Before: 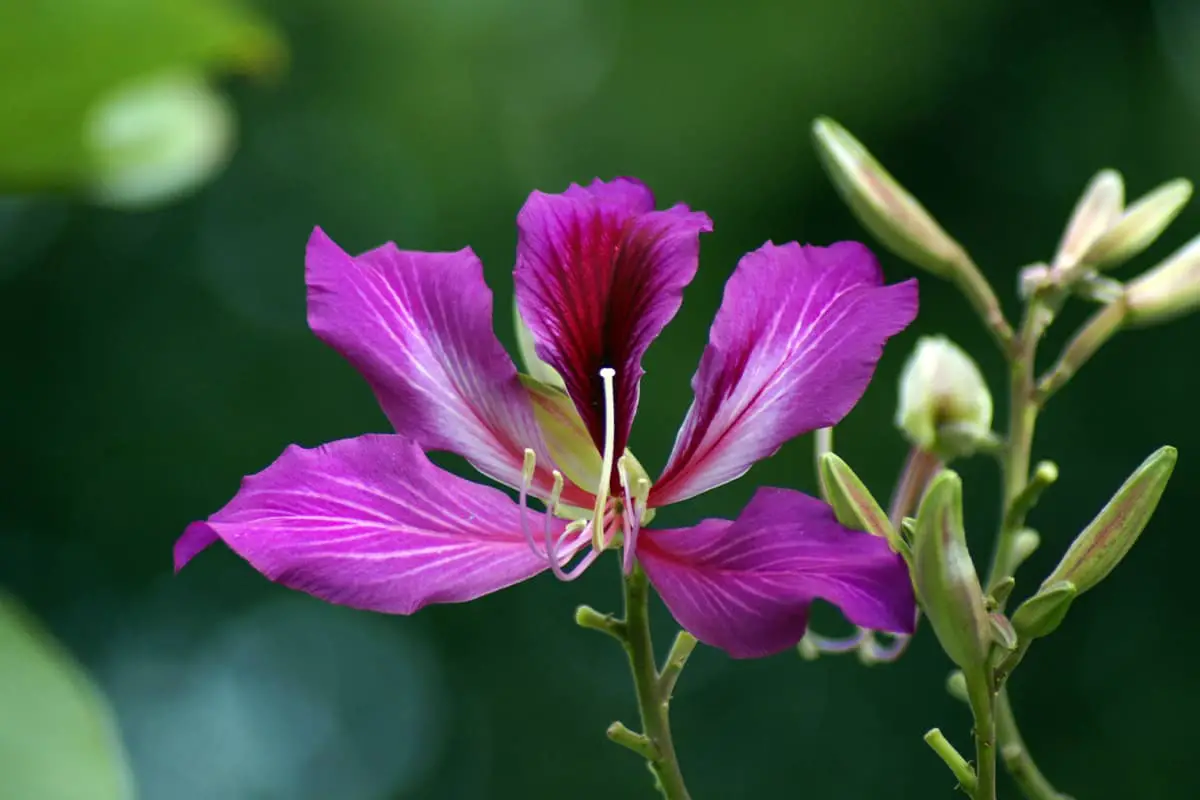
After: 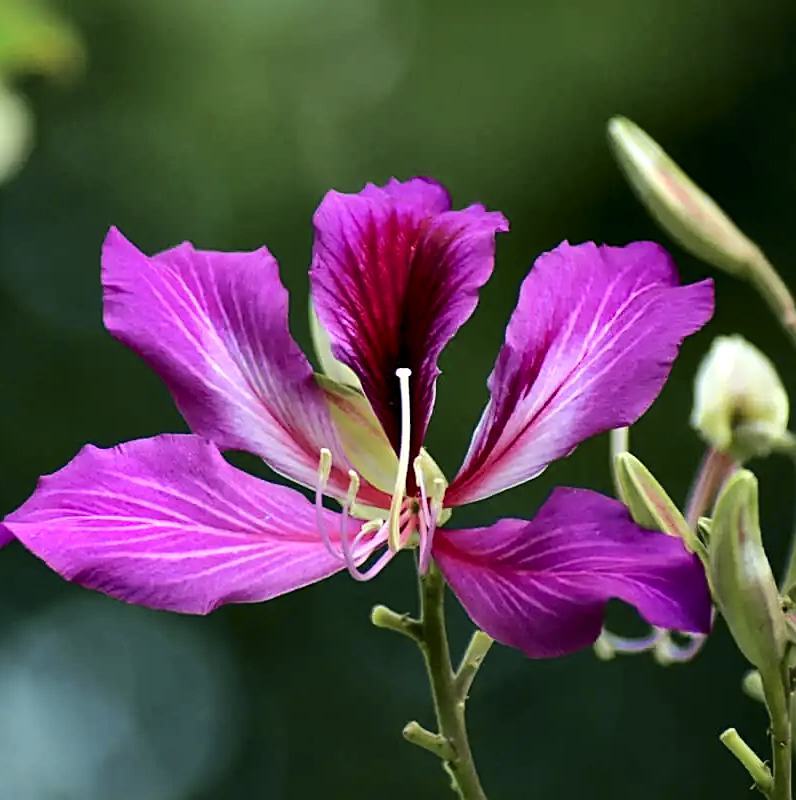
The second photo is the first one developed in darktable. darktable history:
sharpen: on, module defaults
crop: left 17.021%, right 16.586%
tone curve: curves: ch0 [(0, 0) (0.105, 0.068) (0.181, 0.14) (0.28, 0.259) (0.384, 0.404) (0.485, 0.531) (0.638, 0.681) (0.87, 0.883) (1, 0.977)]; ch1 [(0, 0) (0.161, 0.092) (0.35, 0.33) (0.379, 0.401) (0.456, 0.469) (0.501, 0.499) (0.516, 0.524) (0.562, 0.569) (0.635, 0.646) (1, 1)]; ch2 [(0, 0) (0.371, 0.362) (0.437, 0.437) (0.5, 0.5) (0.53, 0.524) (0.56, 0.561) (0.622, 0.606) (1, 1)], color space Lab, independent channels, preserve colors none
levels: levels [0.016, 0.484, 0.953]
